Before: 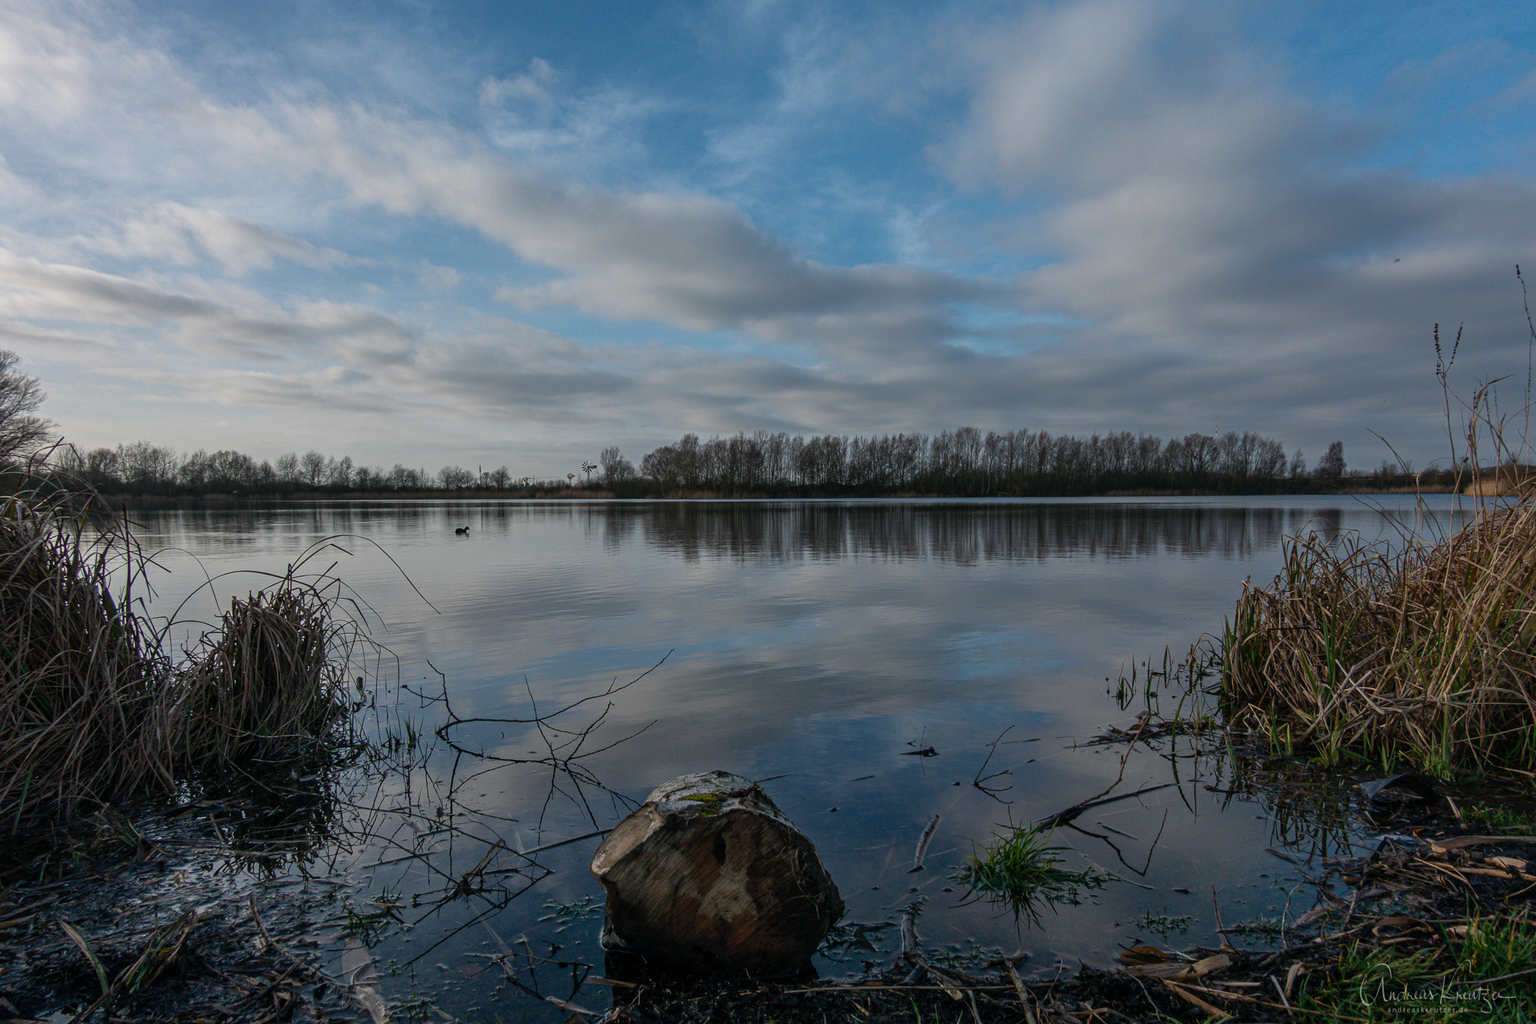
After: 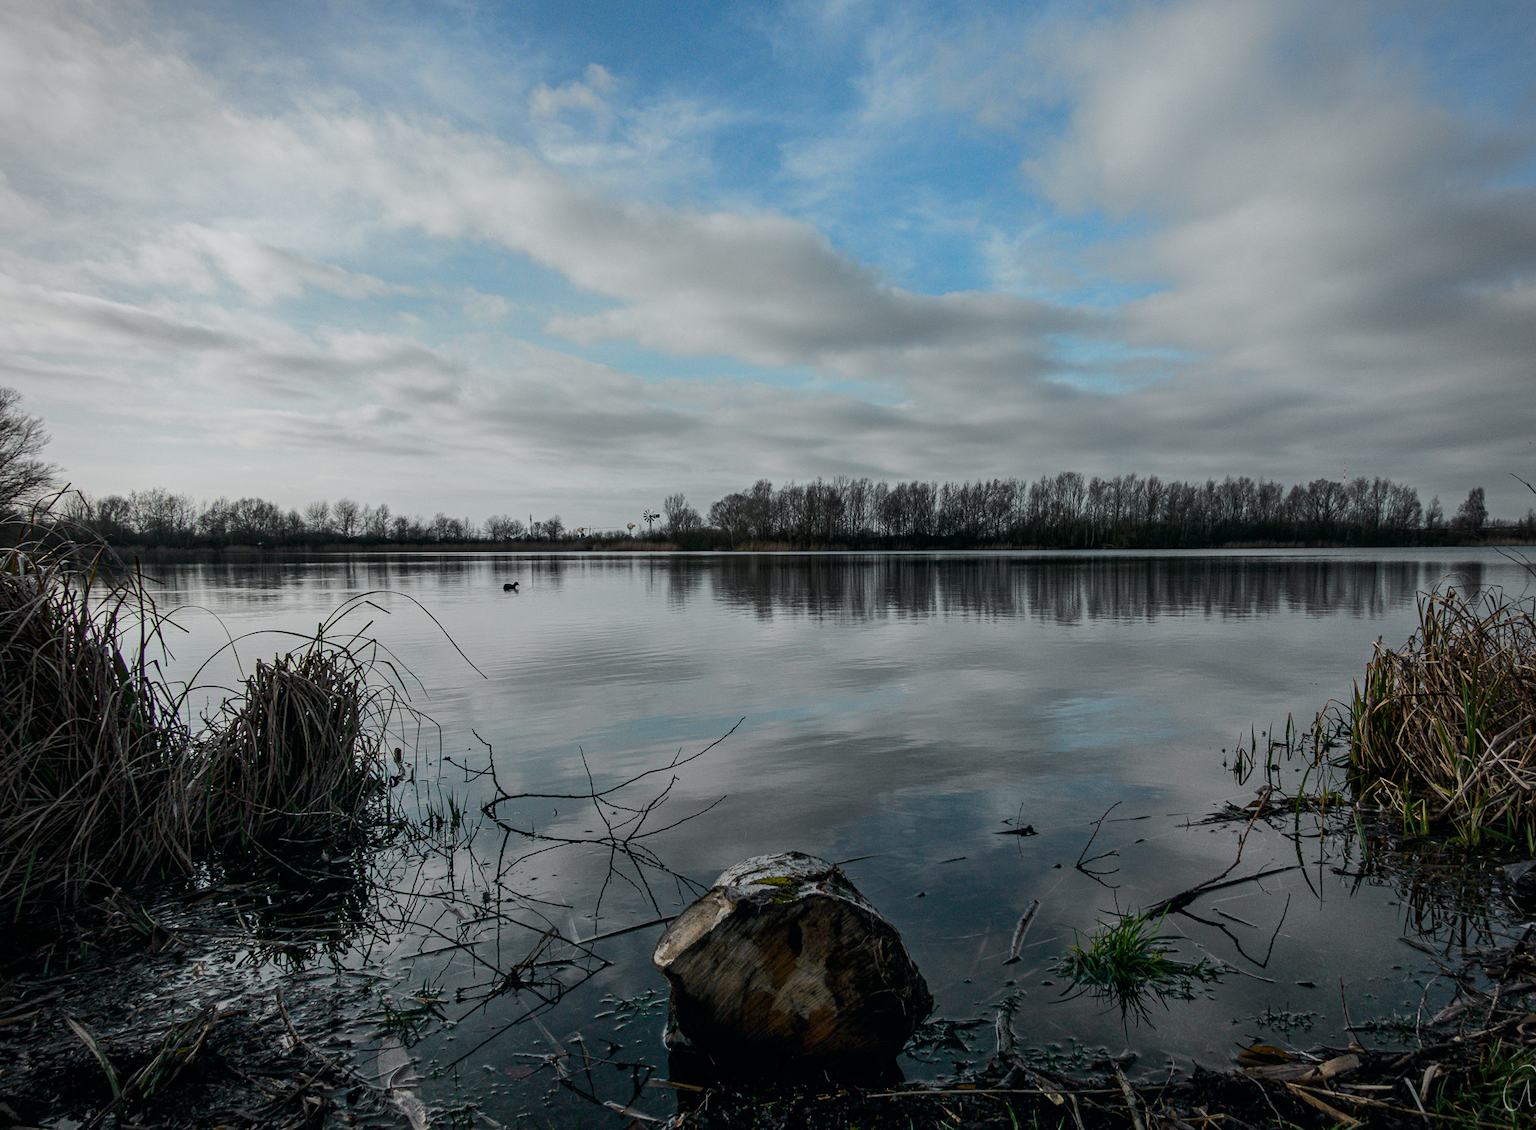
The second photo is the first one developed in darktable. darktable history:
vignetting: fall-off radius 60.92%
crop: right 9.509%, bottom 0.031%
tone curve: curves: ch0 [(0, 0) (0.037, 0.011) (0.131, 0.108) (0.279, 0.279) (0.476, 0.554) (0.617, 0.693) (0.704, 0.77) (0.813, 0.852) (0.916, 0.924) (1, 0.993)]; ch1 [(0, 0) (0.318, 0.278) (0.444, 0.427) (0.493, 0.492) (0.508, 0.502) (0.534, 0.531) (0.562, 0.571) (0.626, 0.667) (0.746, 0.764) (1, 1)]; ch2 [(0, 0) (0.316, 0.292) (0.381, 0.37) (0.423, 0.448) (0.476, 0.492) (0.502, 0.498) (0.522, 0.518) (0.533, 0.532) (0.586, 0.631) (0.634, 0.663) (0.7, 0.7) (0.861, 0.808) (1, 0.951)], color space Lab, independent channels, preserve colors none
